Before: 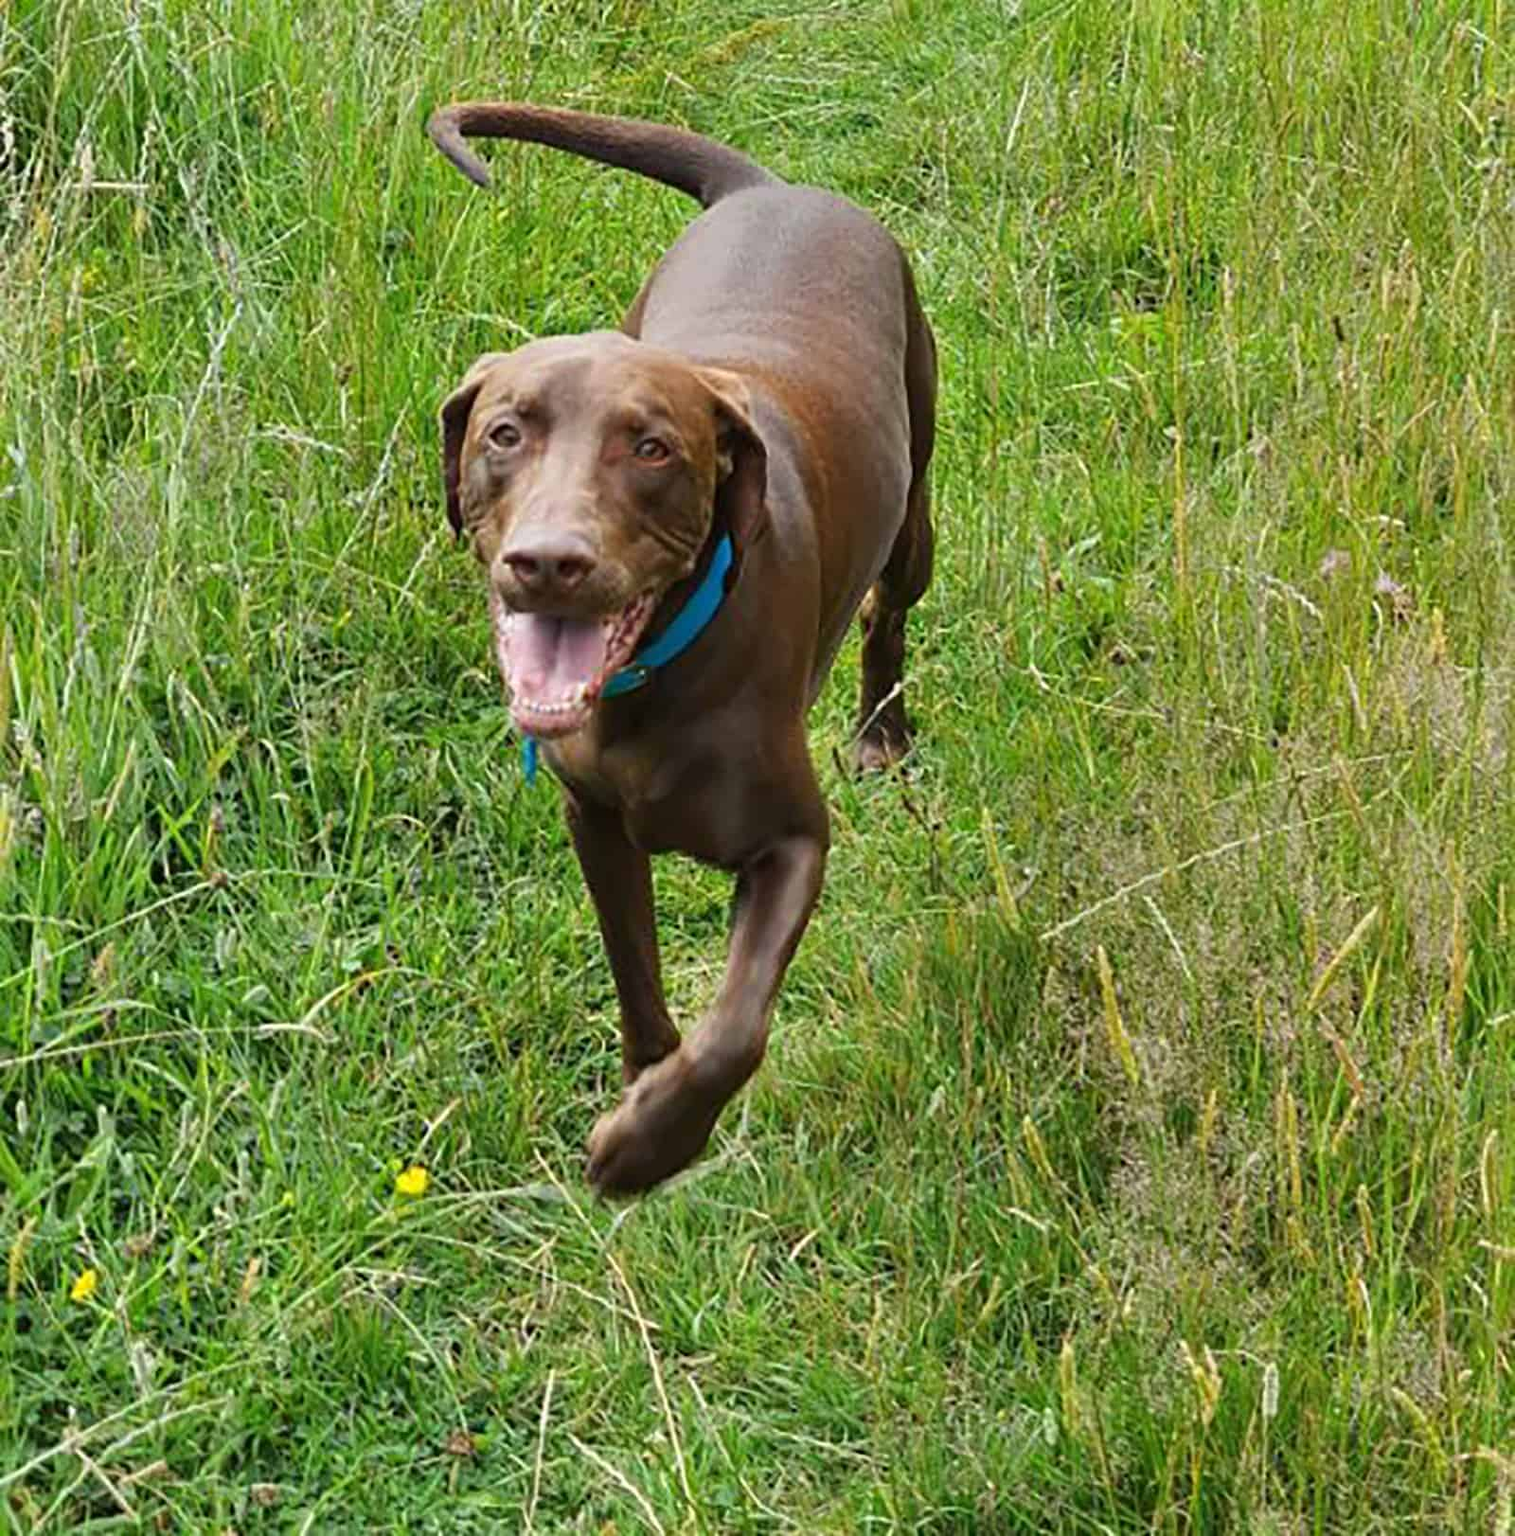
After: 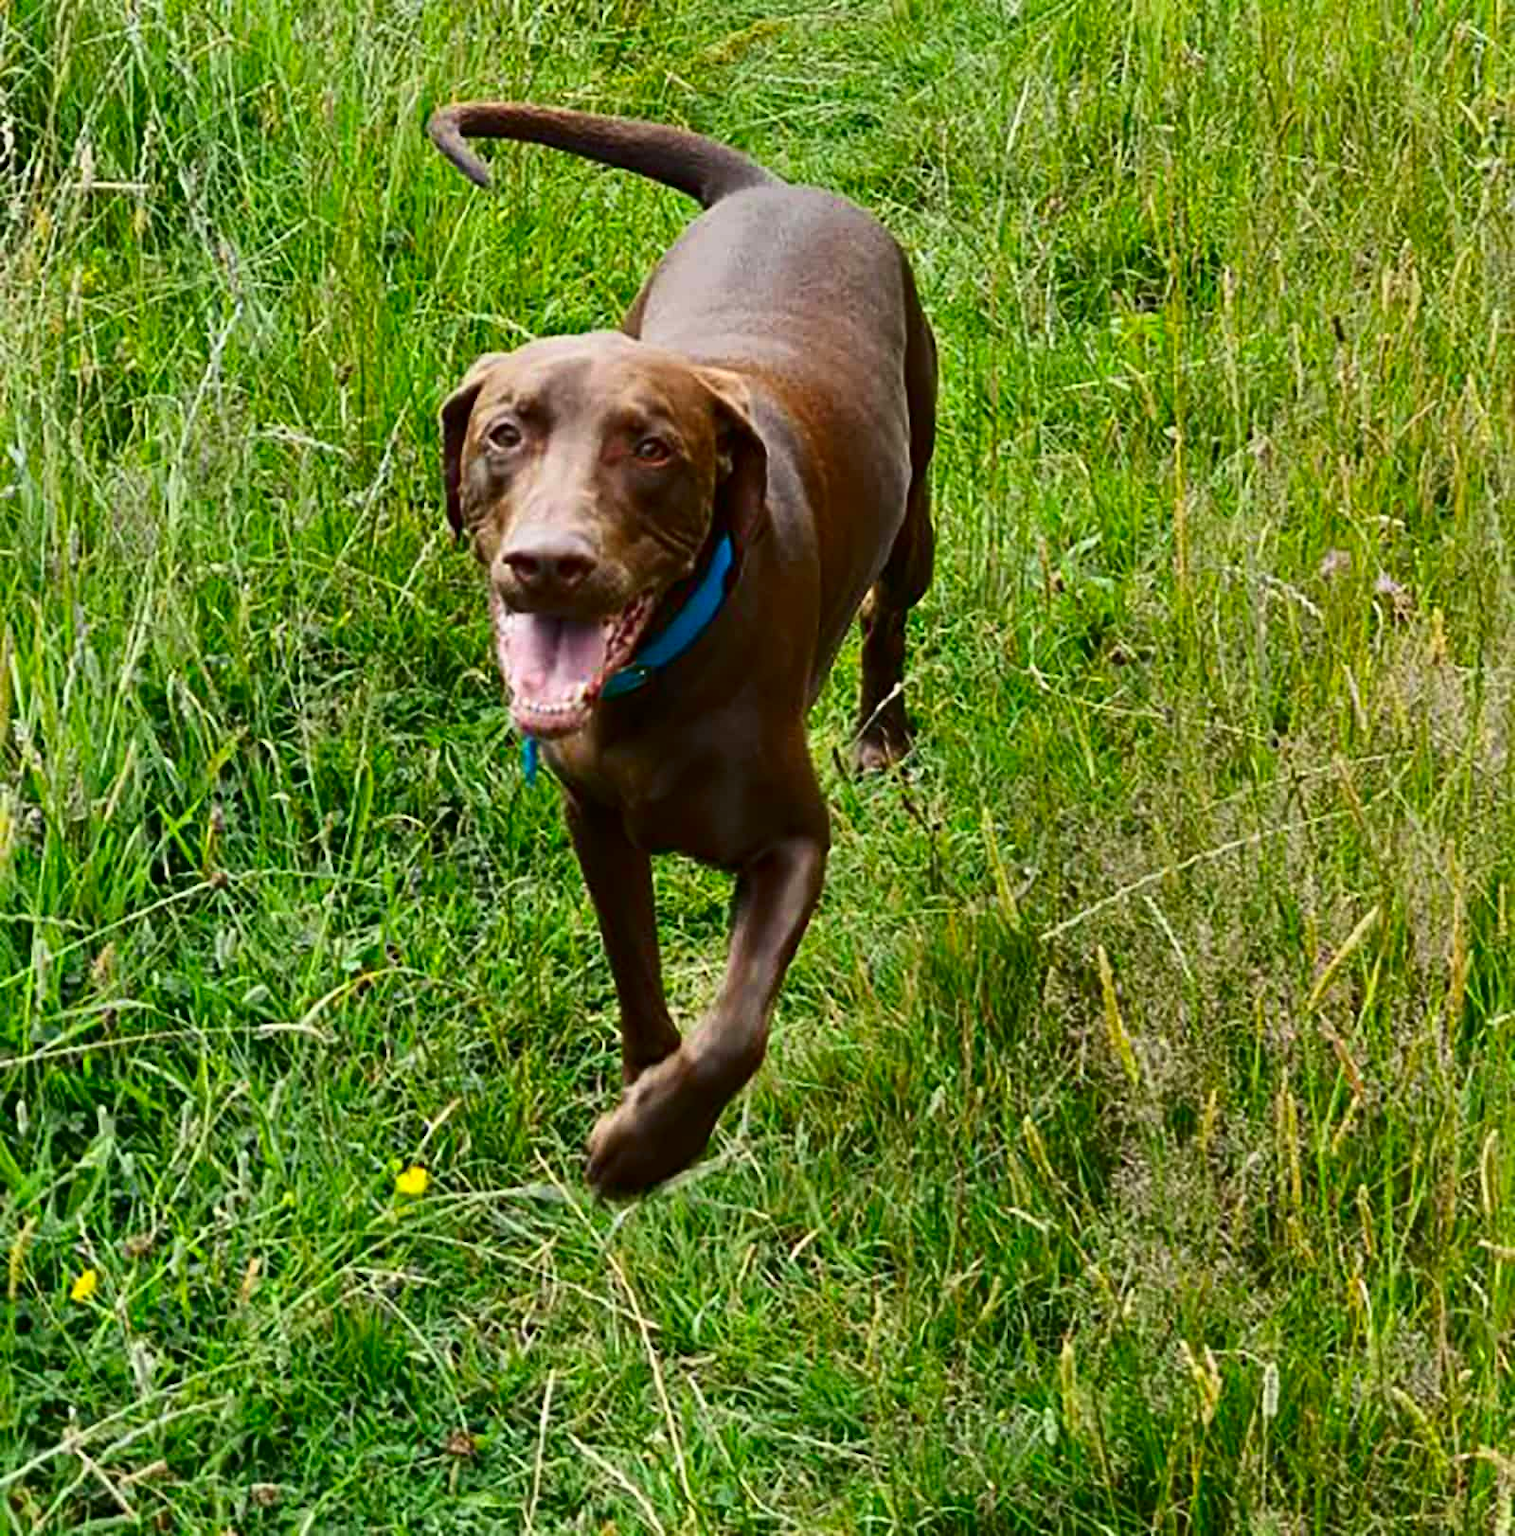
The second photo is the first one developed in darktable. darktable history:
contrast brightness saturation: contrast 0.188, brightness -0.1, saturation 0.208
